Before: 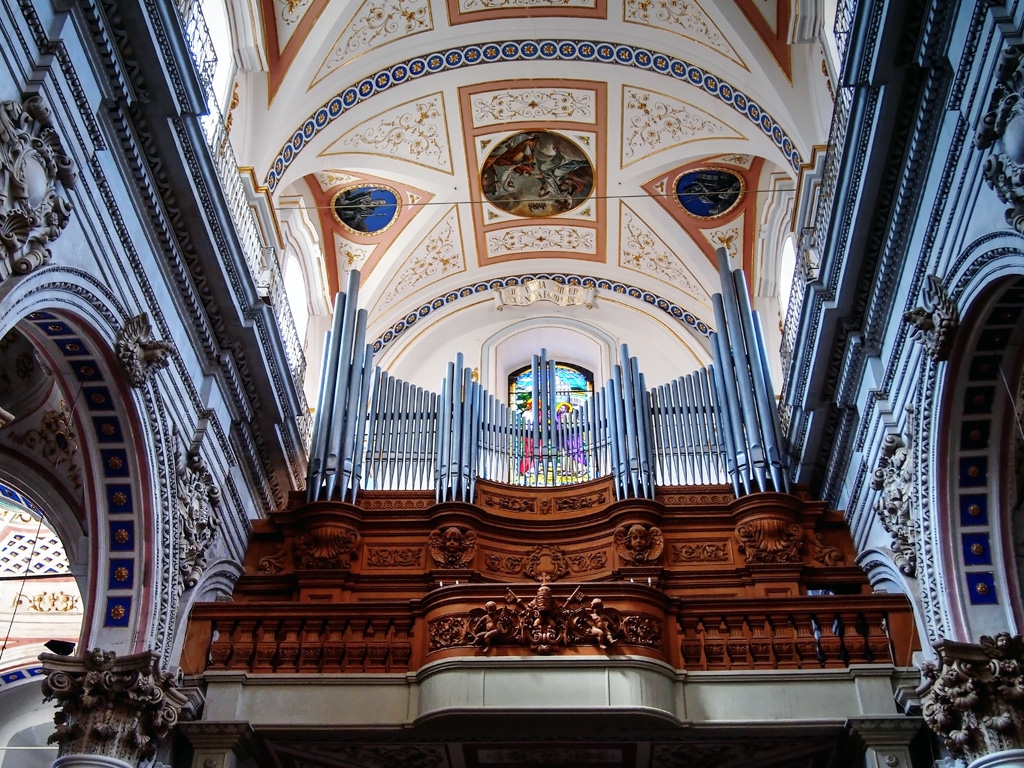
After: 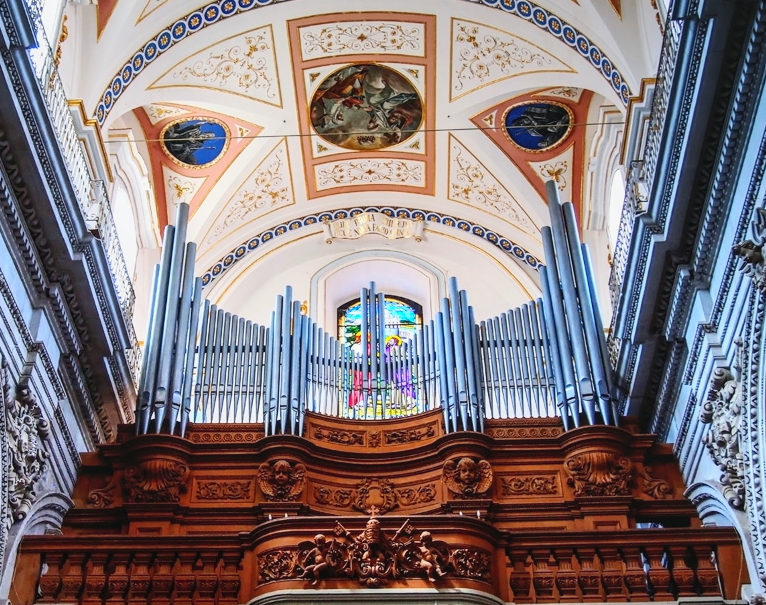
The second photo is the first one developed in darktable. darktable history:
local contrast: detail 109%
crop: left 16.716%, top 8.737%, right 8.398%, bottom 12.433%
contrast brightness saturation: contrast 0.197, brightness 0.169, saturation 0.216
